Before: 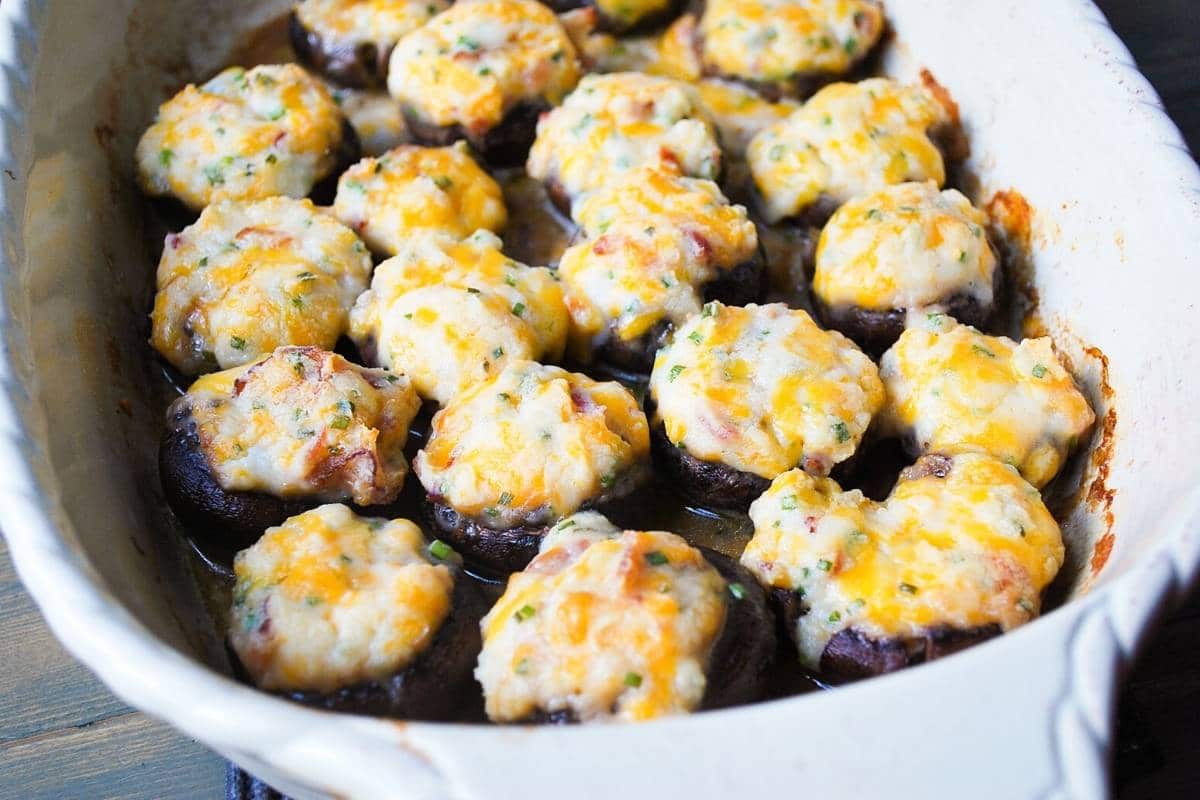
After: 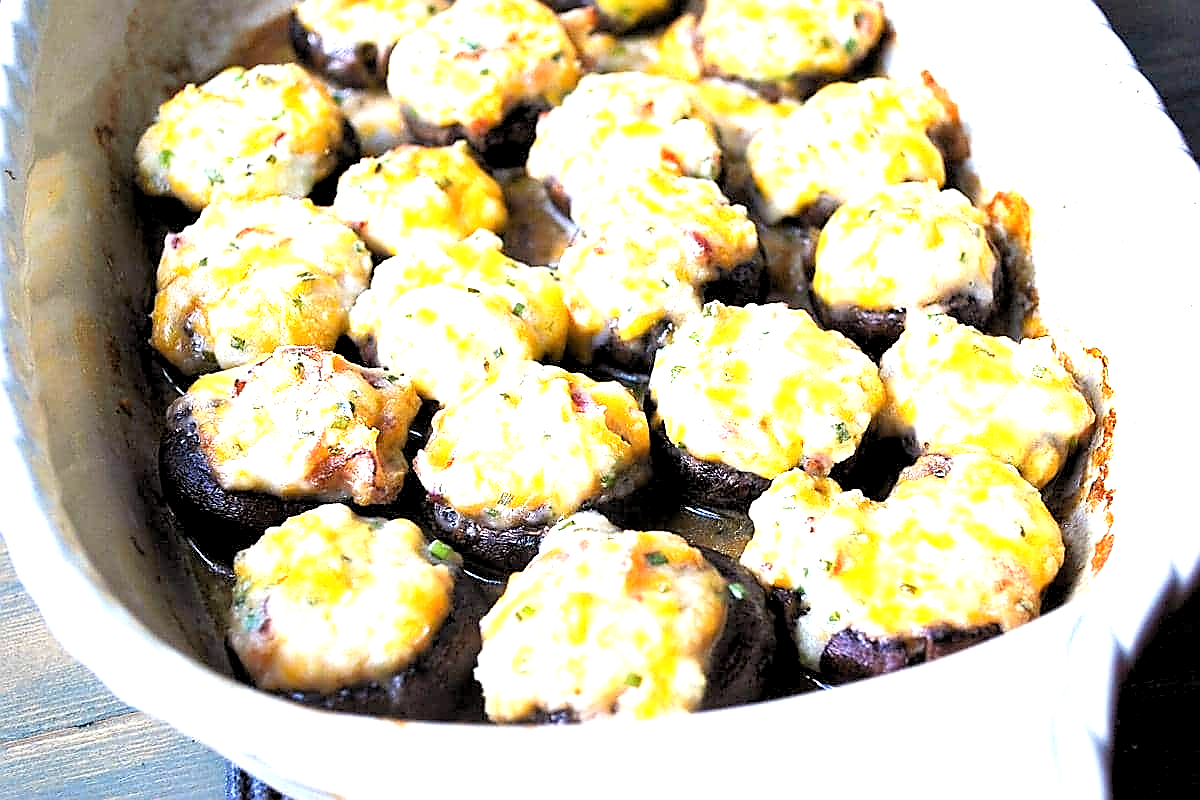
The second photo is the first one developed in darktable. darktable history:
exposure: exposure 0.95 EV, compensate highlight preservation false
sharpen: radius 1.4, amount 1.25, threshold 0.7
rgb levels: levels [[0.01, 0.419, 0.839], [0, 0.5, 1], [0, 0.5, 1]]
shadows and highlights: radius 334.93, shadows 63.48, highlights 6.06, compress 87.7%, highlights color adjustment 39.73%, soften with gaussian
tone equalizer: on, module defaults
